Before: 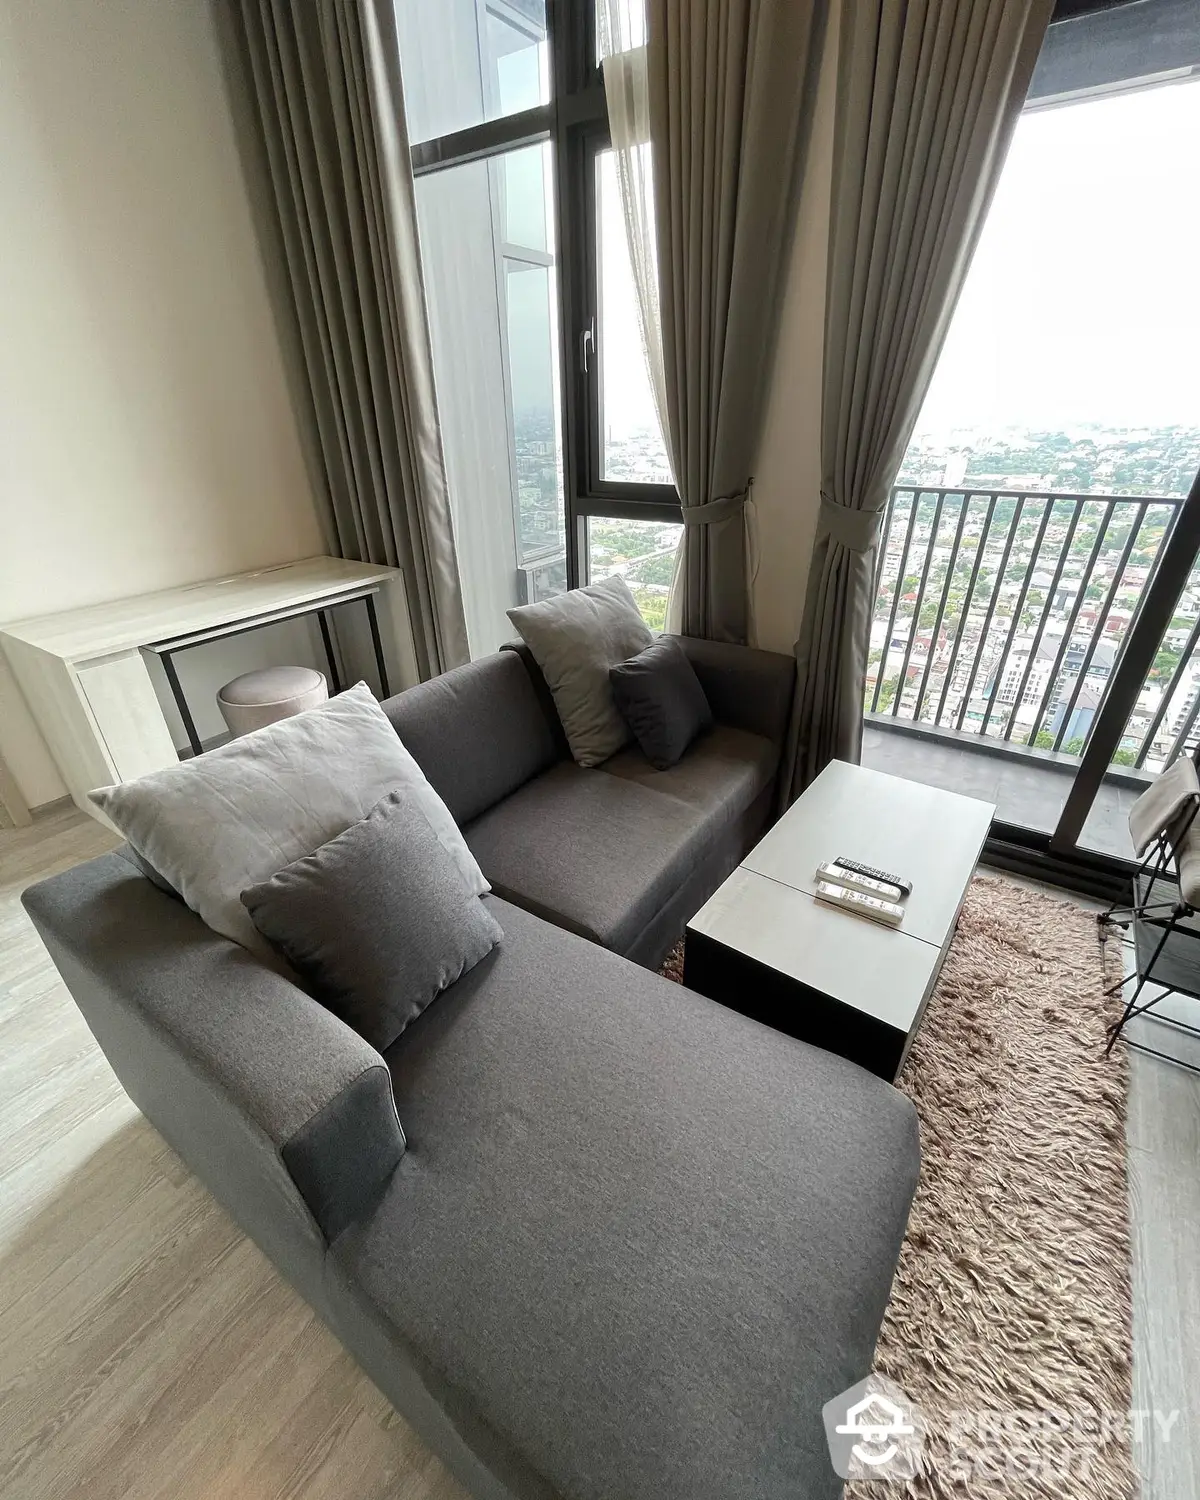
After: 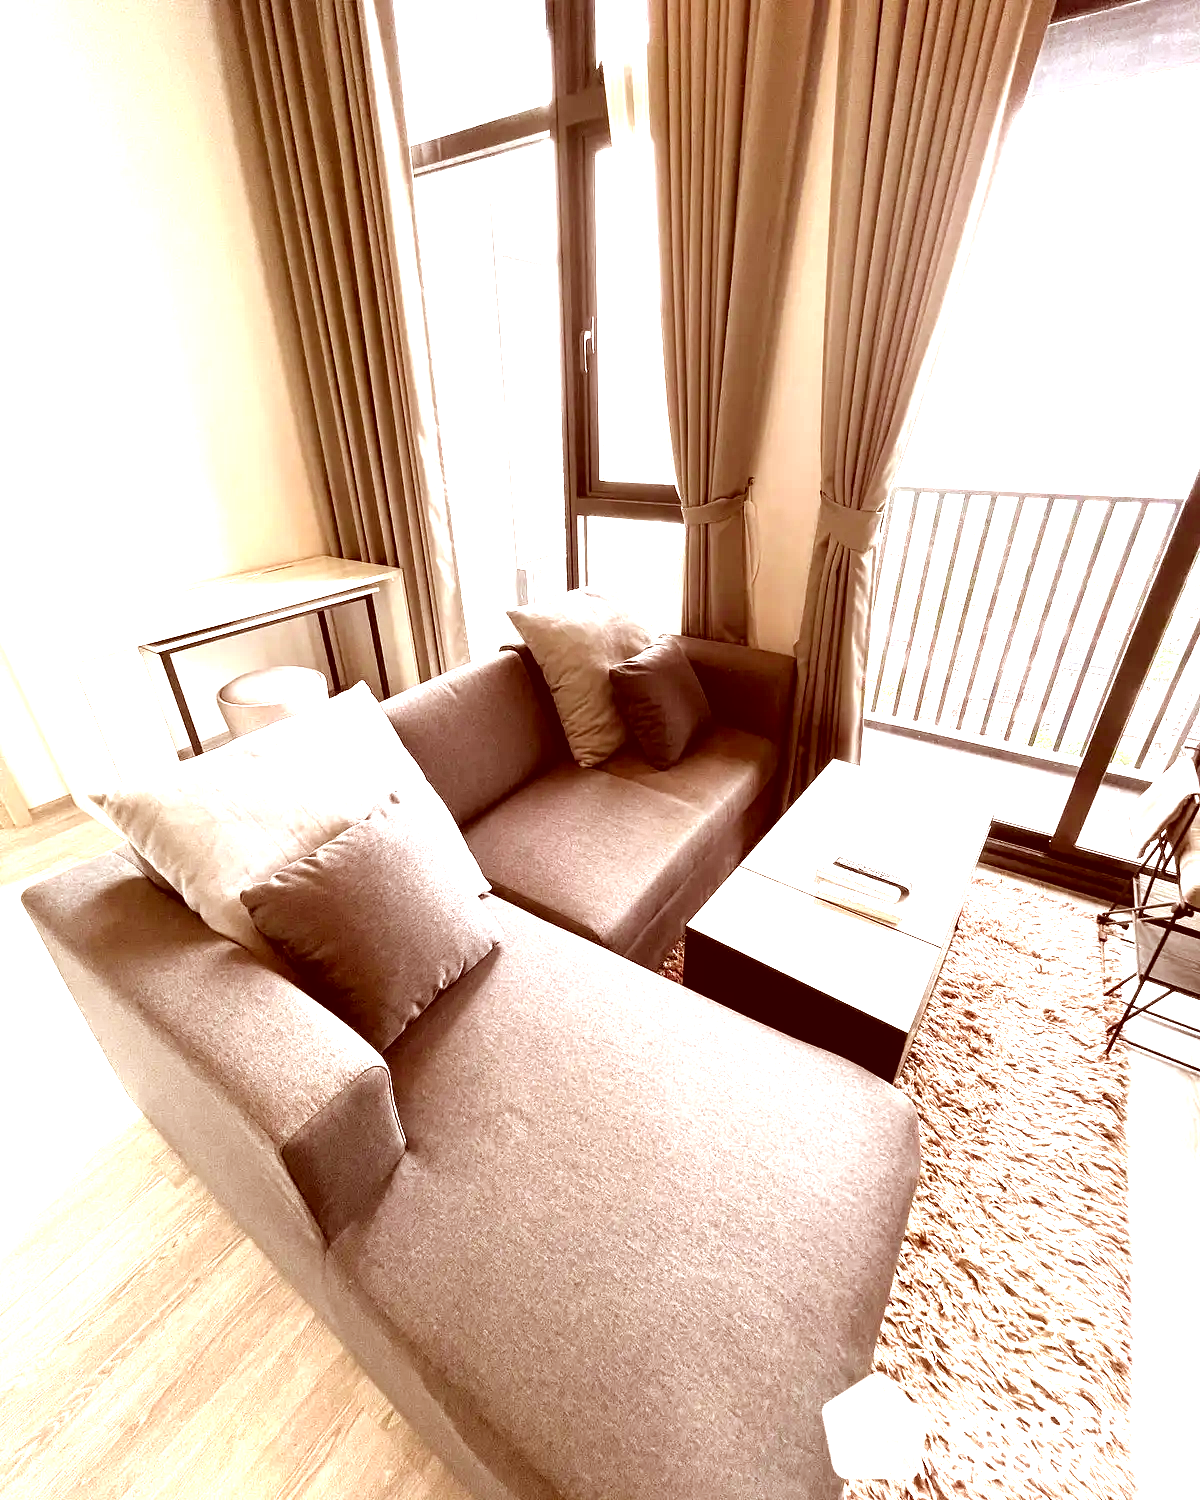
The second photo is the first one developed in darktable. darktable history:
levels: gray 59.36%, levels [0, 0.281, 0.562]
color correction: highlights a* 9.21, highlights b* 8.58, shadows a* 39.26, shadows b* 39.84, saturation 0.767
